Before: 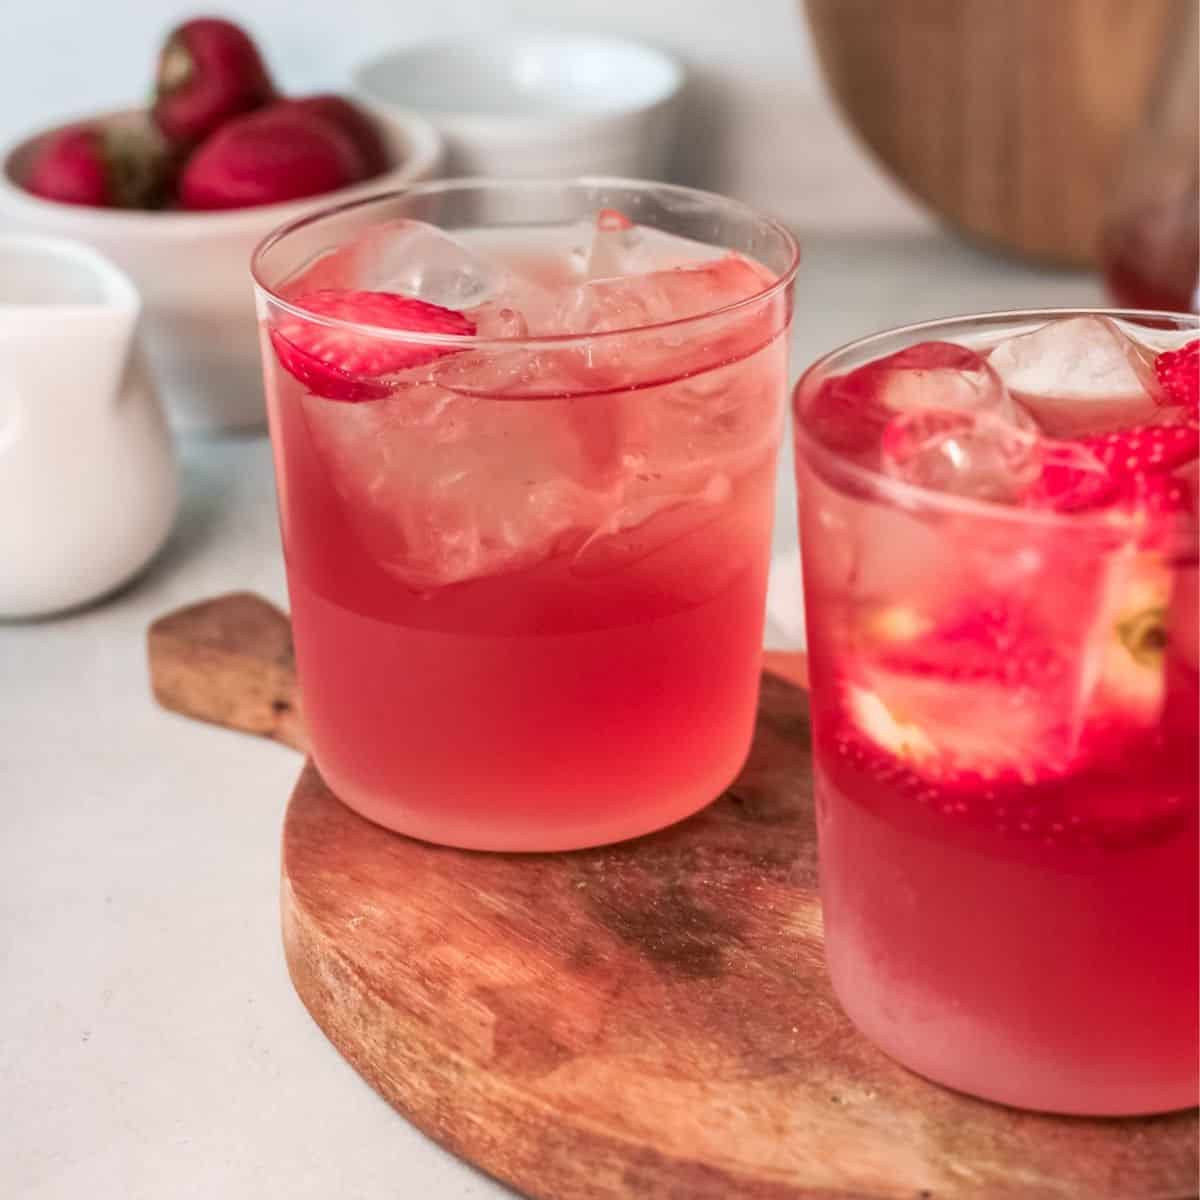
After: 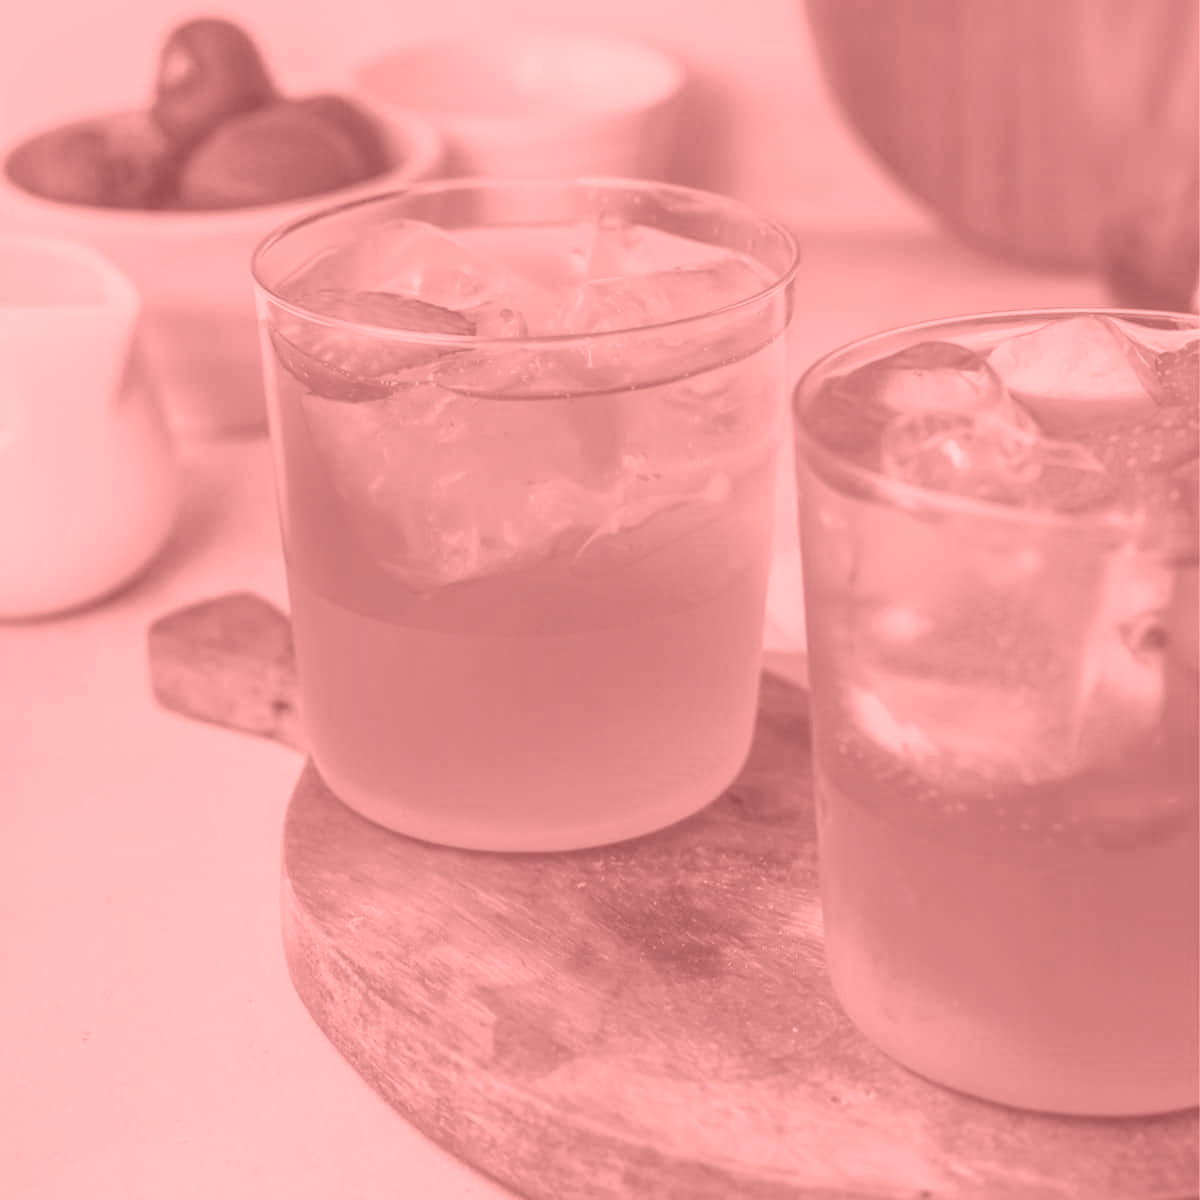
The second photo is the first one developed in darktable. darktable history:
local contrast: on, module defaults
colorize: saturation 51%, source mix 50.67%, lightness 50.67%
